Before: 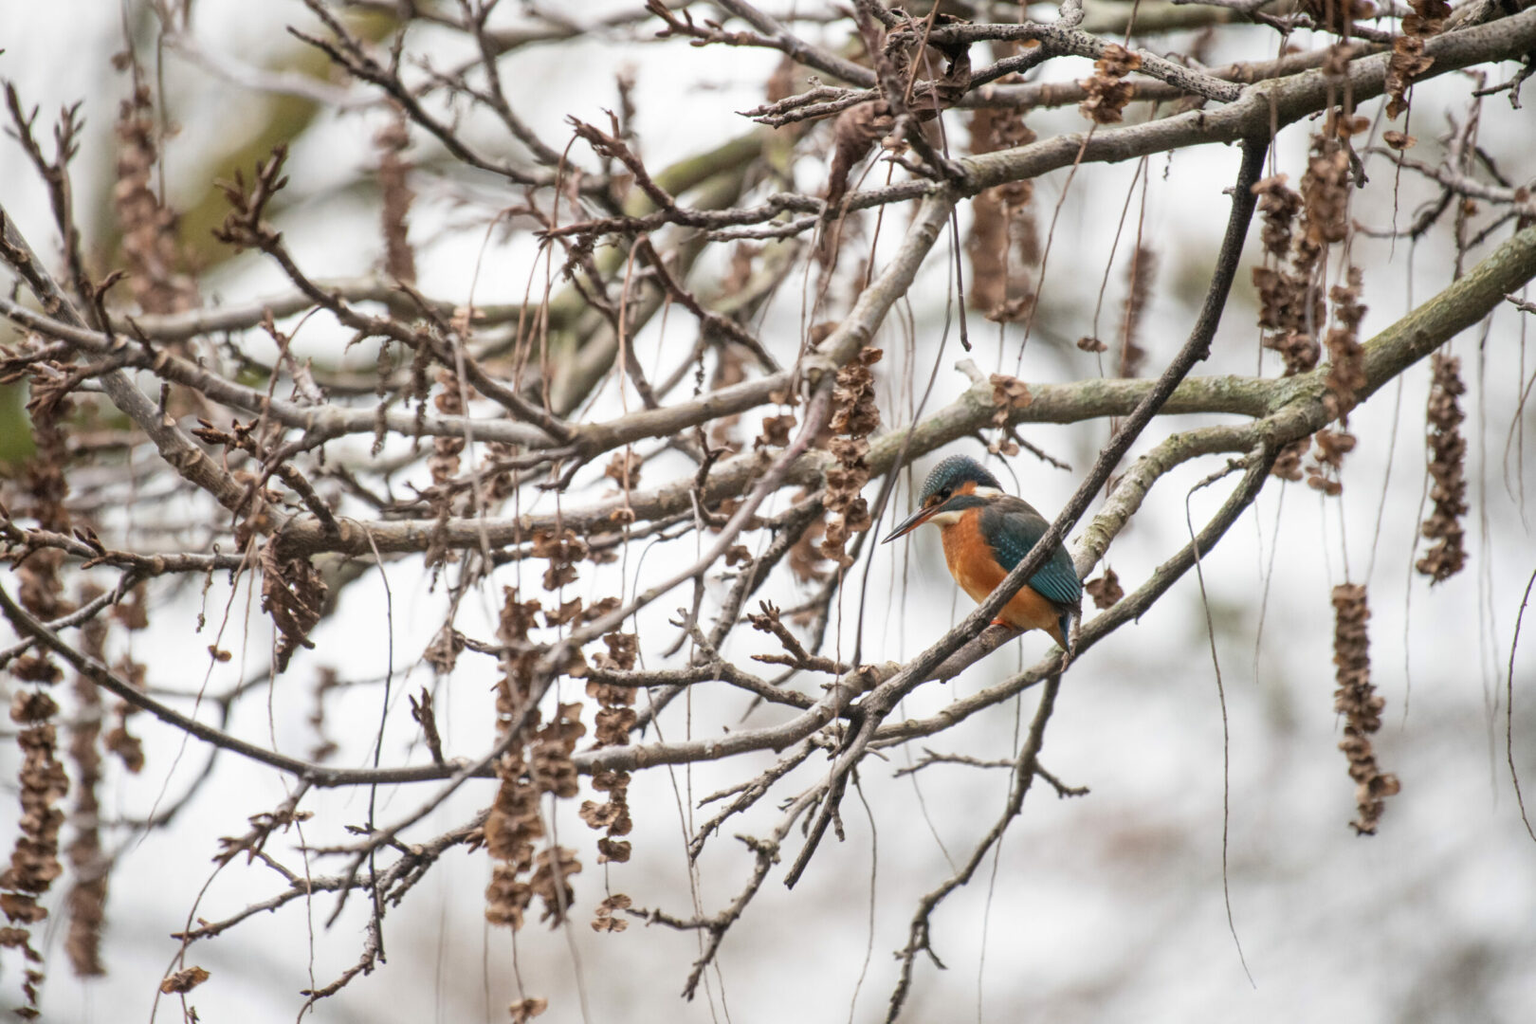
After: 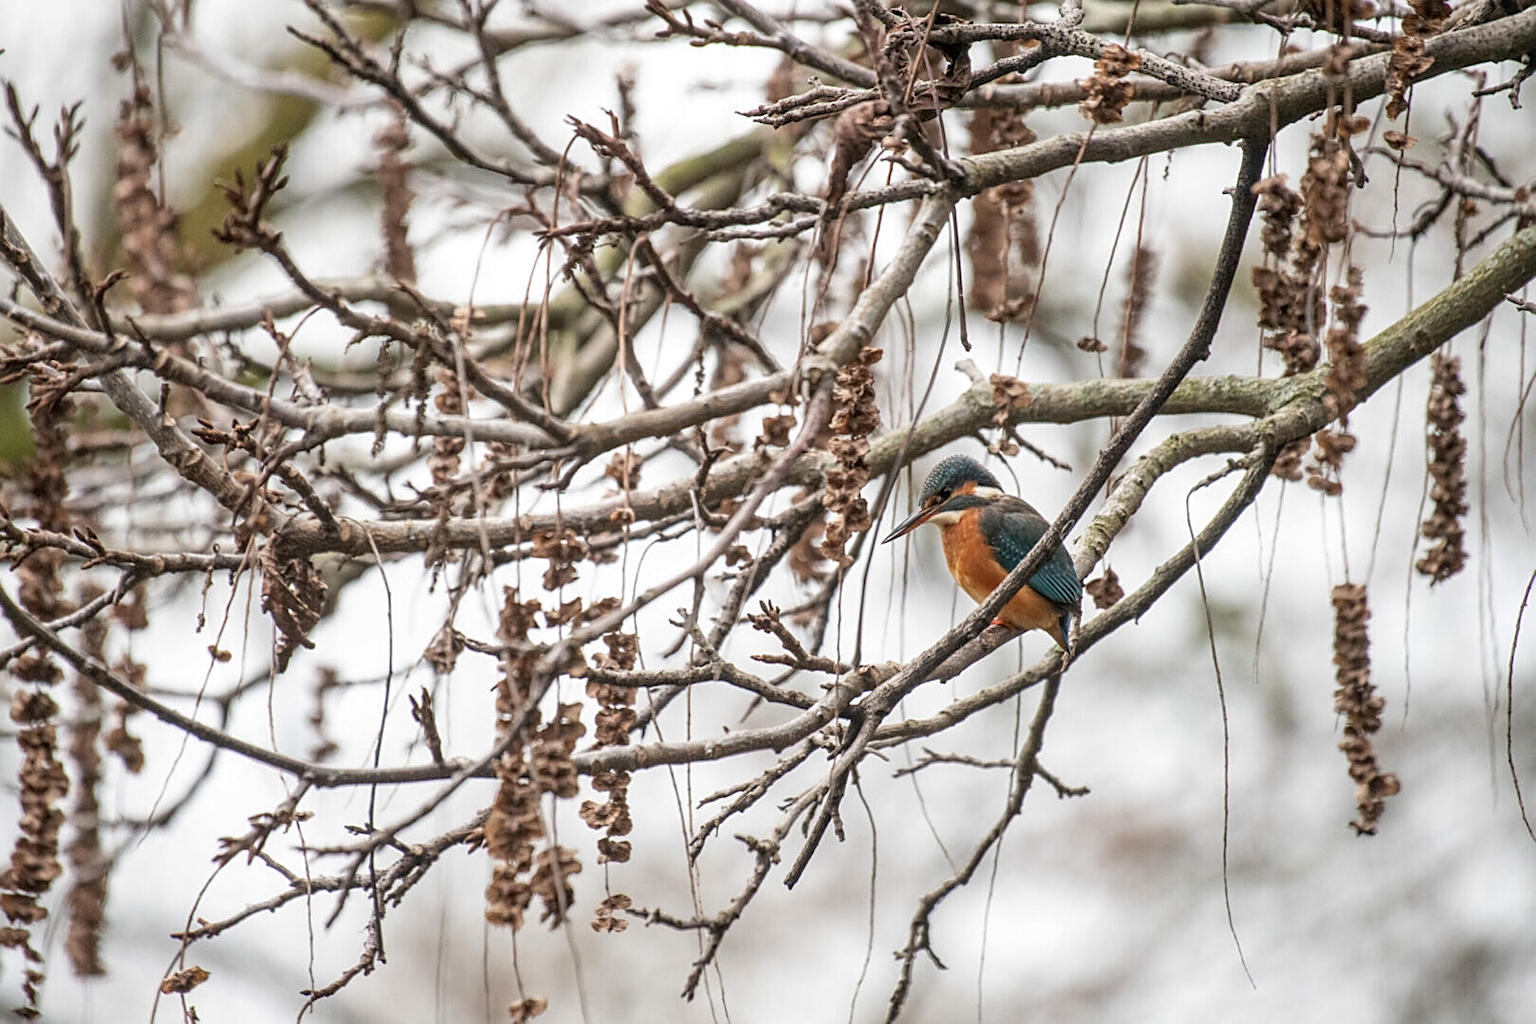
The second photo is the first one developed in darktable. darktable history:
local contrast: on, module defaults
sharpen: on, module defaults
contrast equalizer: y [[0.5 ×6], [0.5 ×6], [0.975, 0.964, 0.925, 0.865, 0.793, 0.721], [0 ×6], [0 ×6]]
